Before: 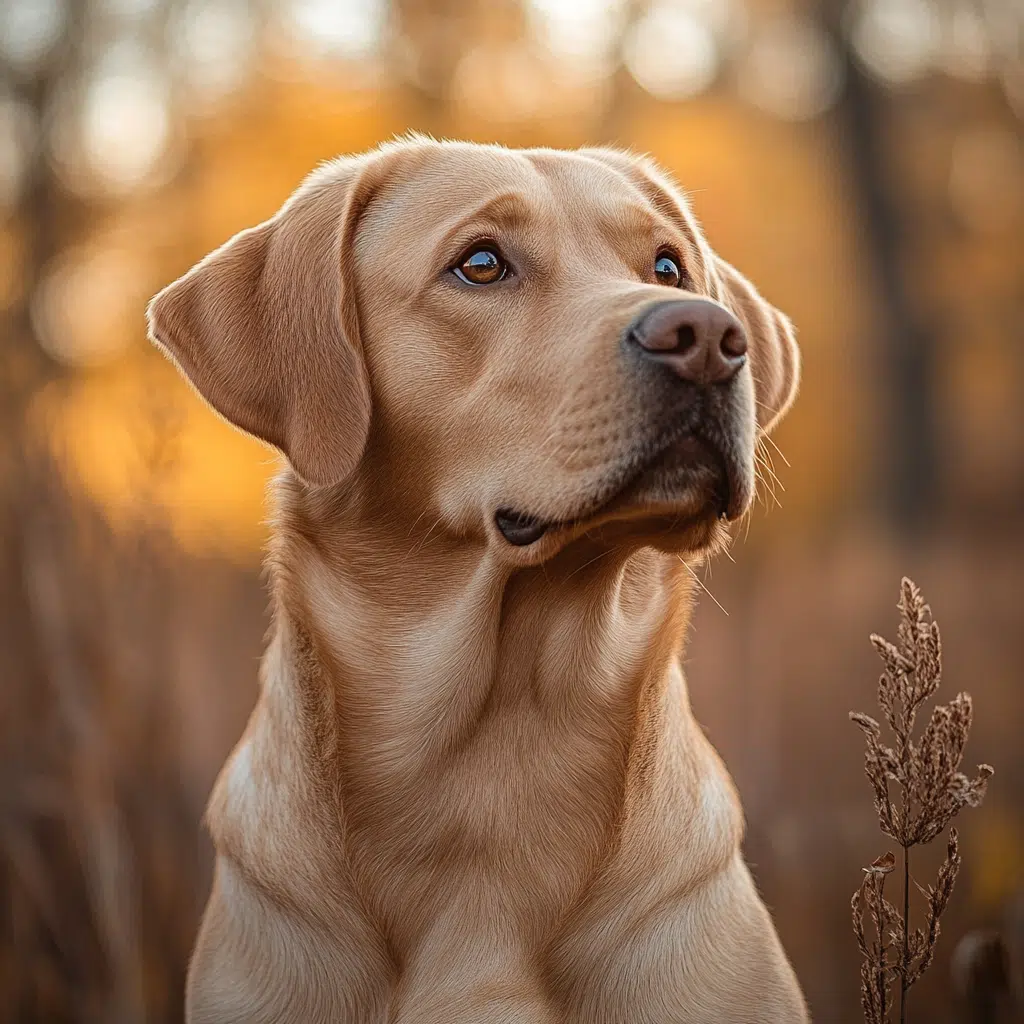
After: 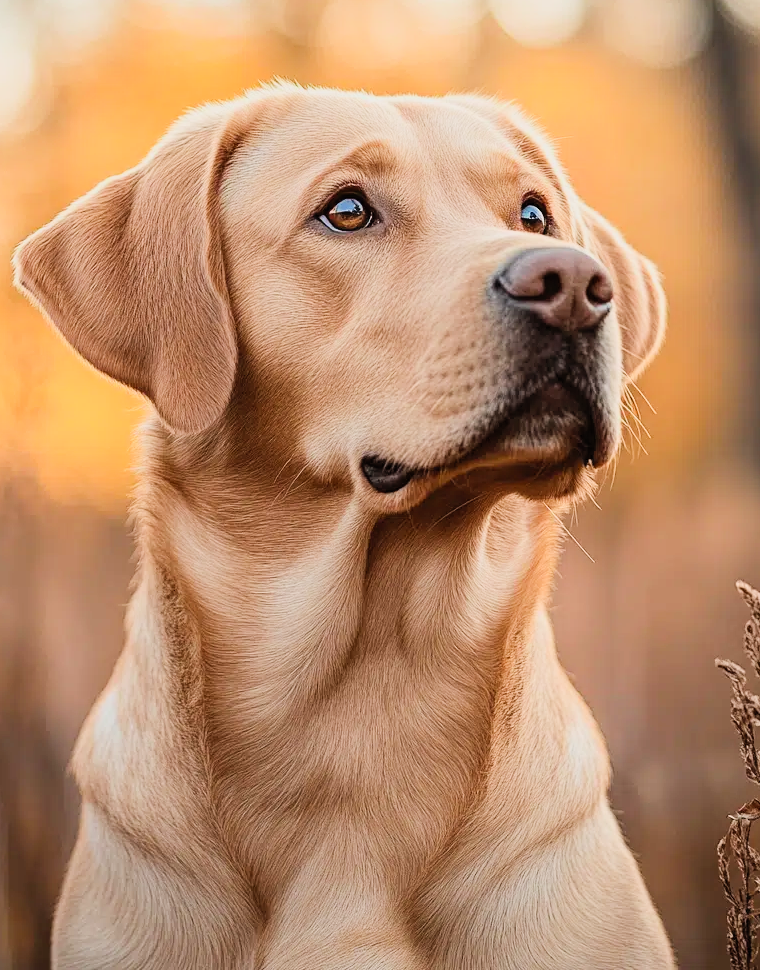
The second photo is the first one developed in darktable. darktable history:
crop and rotate: left 13.15%, top 5.251%, right 12.609%
filmic rgb: black relative exposure -7.15 EV, white relative exposure 5.36 EV, hardness 3.02
contrast brightness saturation: contrast 0.2, brightness 0.15, saturation 0.14
exposure: black level correction 0, exposure 0.5 EV, compensate highlight preservation false
